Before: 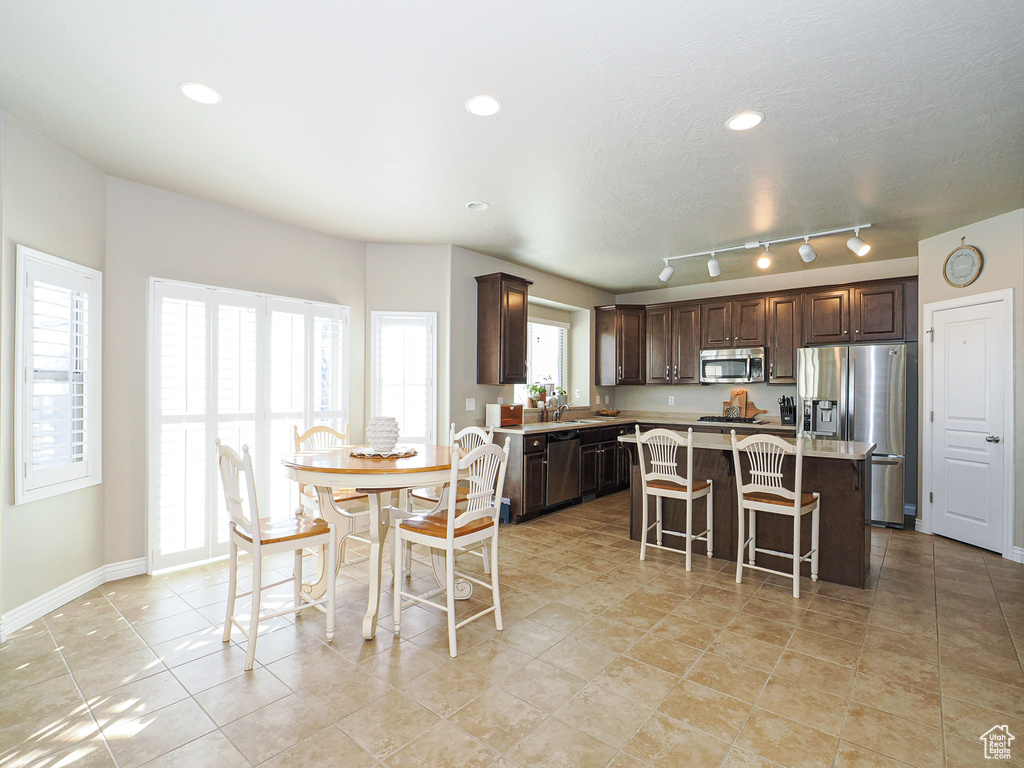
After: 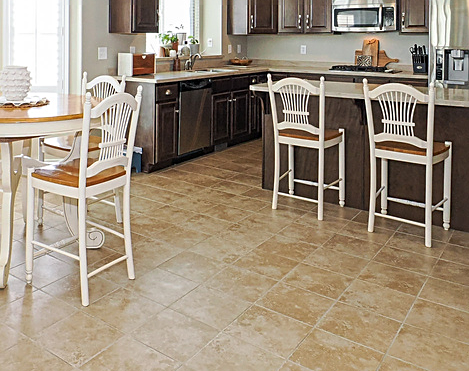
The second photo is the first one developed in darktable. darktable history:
sharpen: on, module defaults
crop: left 35.976%, top 45.819%, right 18.162%, bottom 5.807%
